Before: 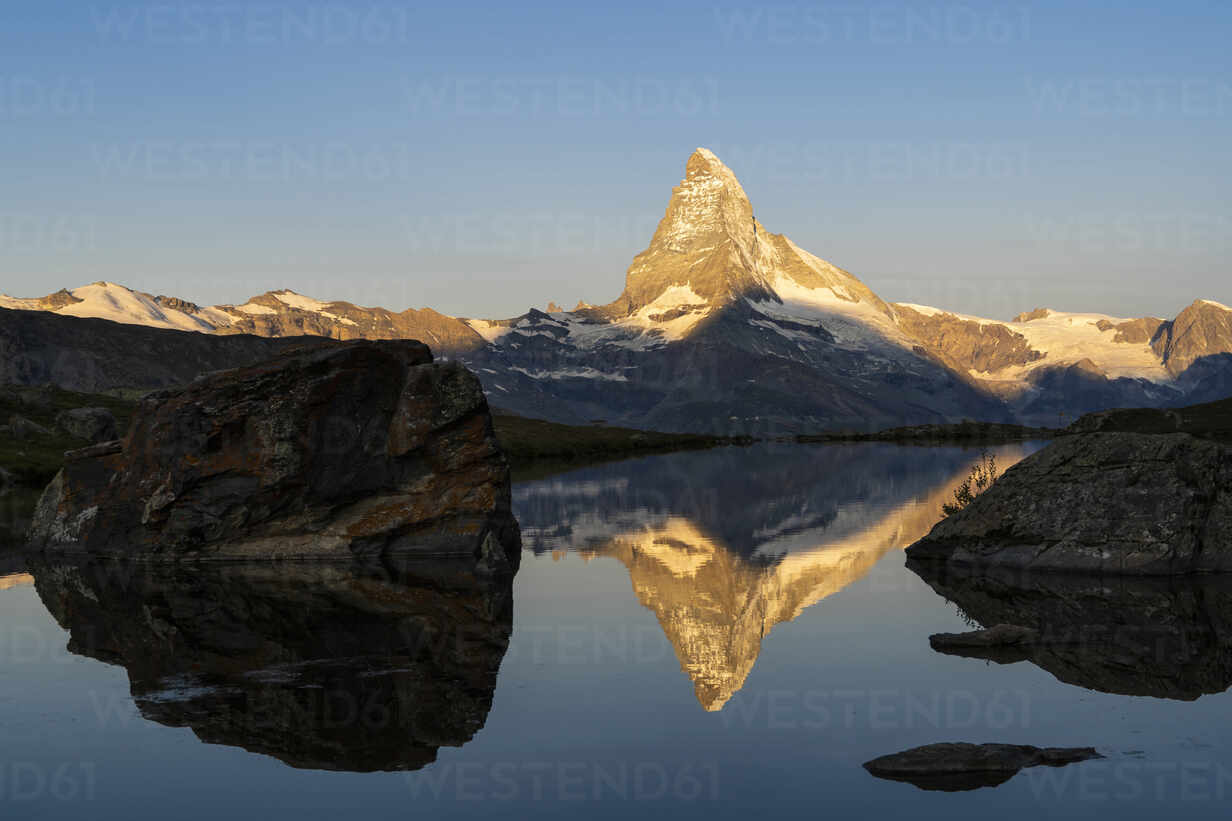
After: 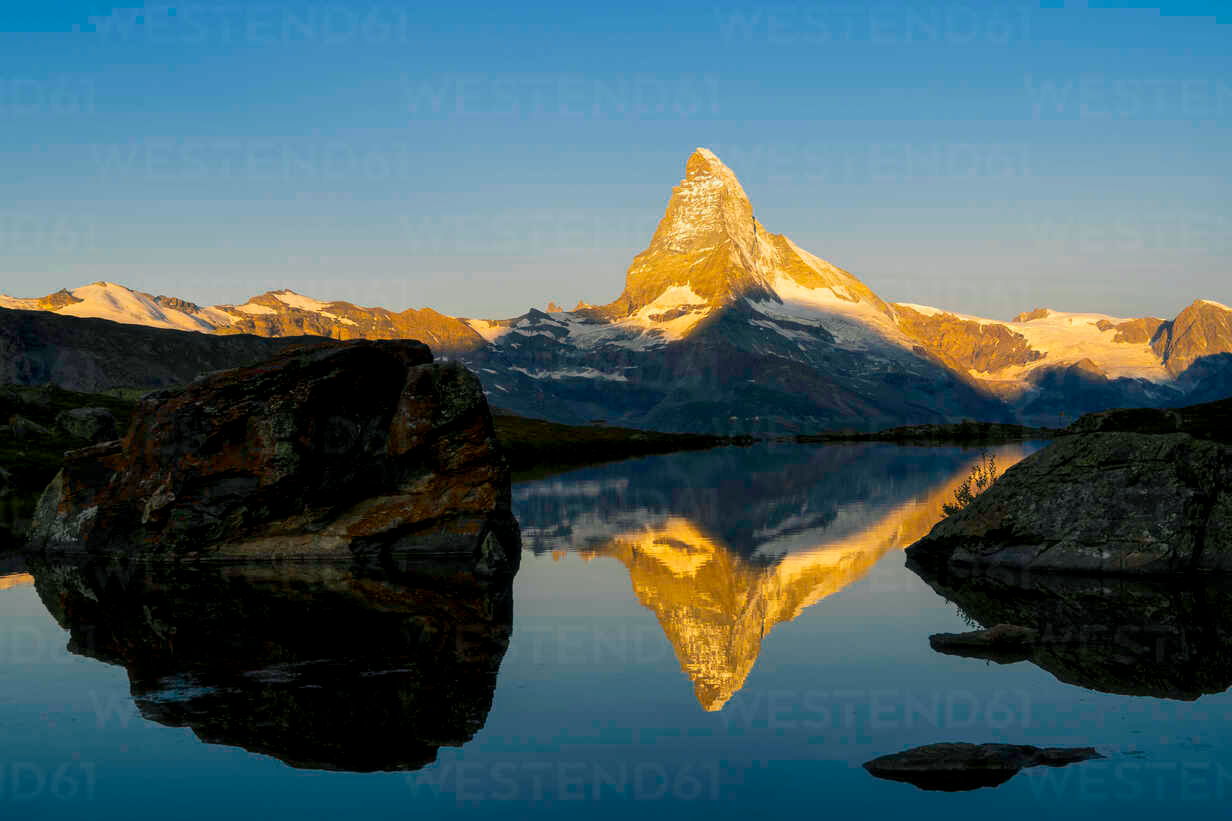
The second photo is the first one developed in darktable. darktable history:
color balance rgb: shadows lift › luminance -7.62%, shadows lift › chroma 2.15%, shadows lift › hue 162.7°, global offset › luminance -0.398%, perceptual saturation grading › global saturation 29.75%, global vibrance 20%
haze removal: strength -0.11, compatibility mode true, adaptive false
color zones: curves: ch0 [(0, 0.5) (0.143, 0.5) (0.286, 0.5) (0.429, 0.495) (0.571, 0.437) (0.714, 0.44) (0.857, 0.496) (1, 0.5)]
